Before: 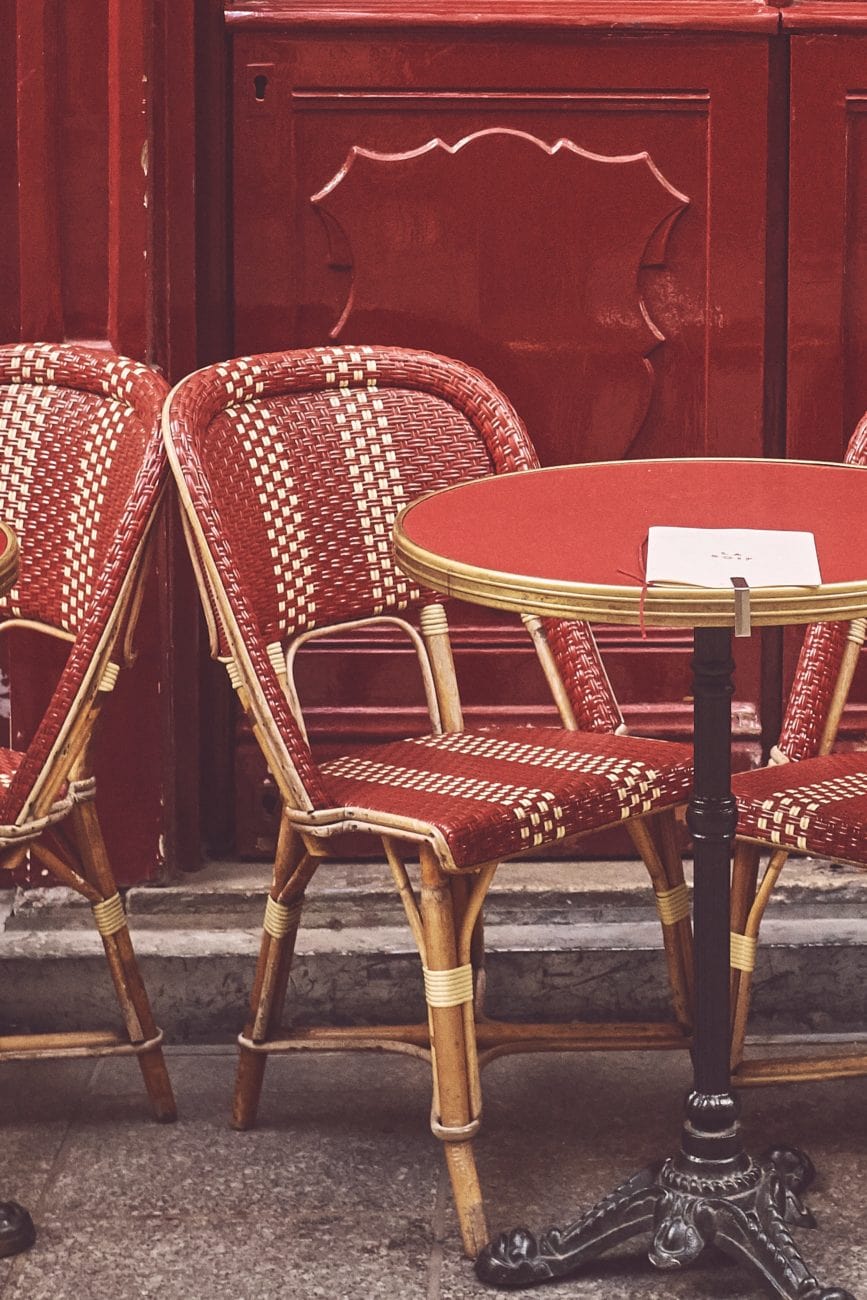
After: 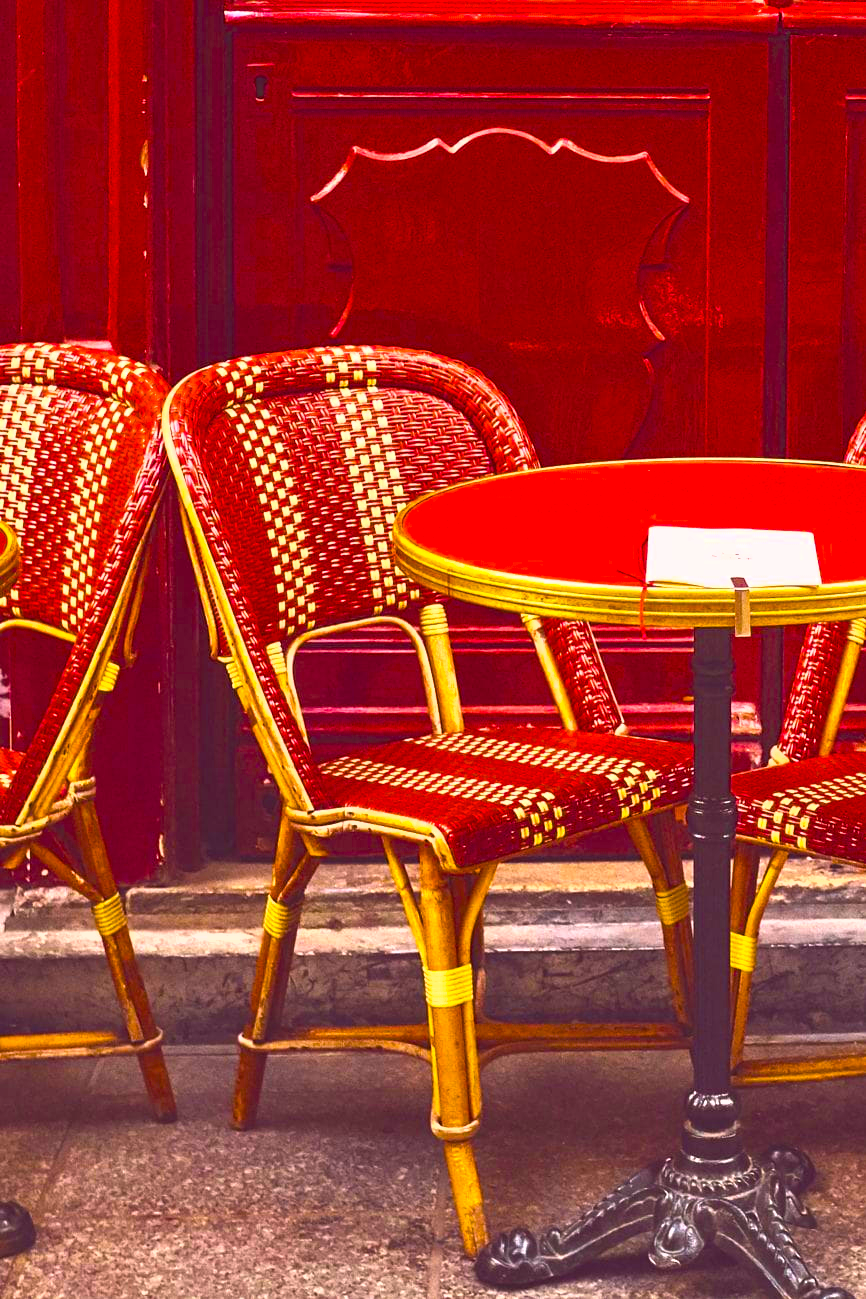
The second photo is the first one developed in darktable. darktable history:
shadows and highlights: radius 108.52, shadows 23.73, highlights -59.32, low approximation 0.01, soften with gaussian
color balance rgb: linear chroma grading › global chroma 20%, perceptual saturation grading › global saturation 65%, perceptual saturation grading › highlights 50%, perceptual saturation grading › shadows 30%, perceptual brilliance grading › global brilliance 12%, perceptual brilliance grading › highlights 15%, global vibrance 20%
